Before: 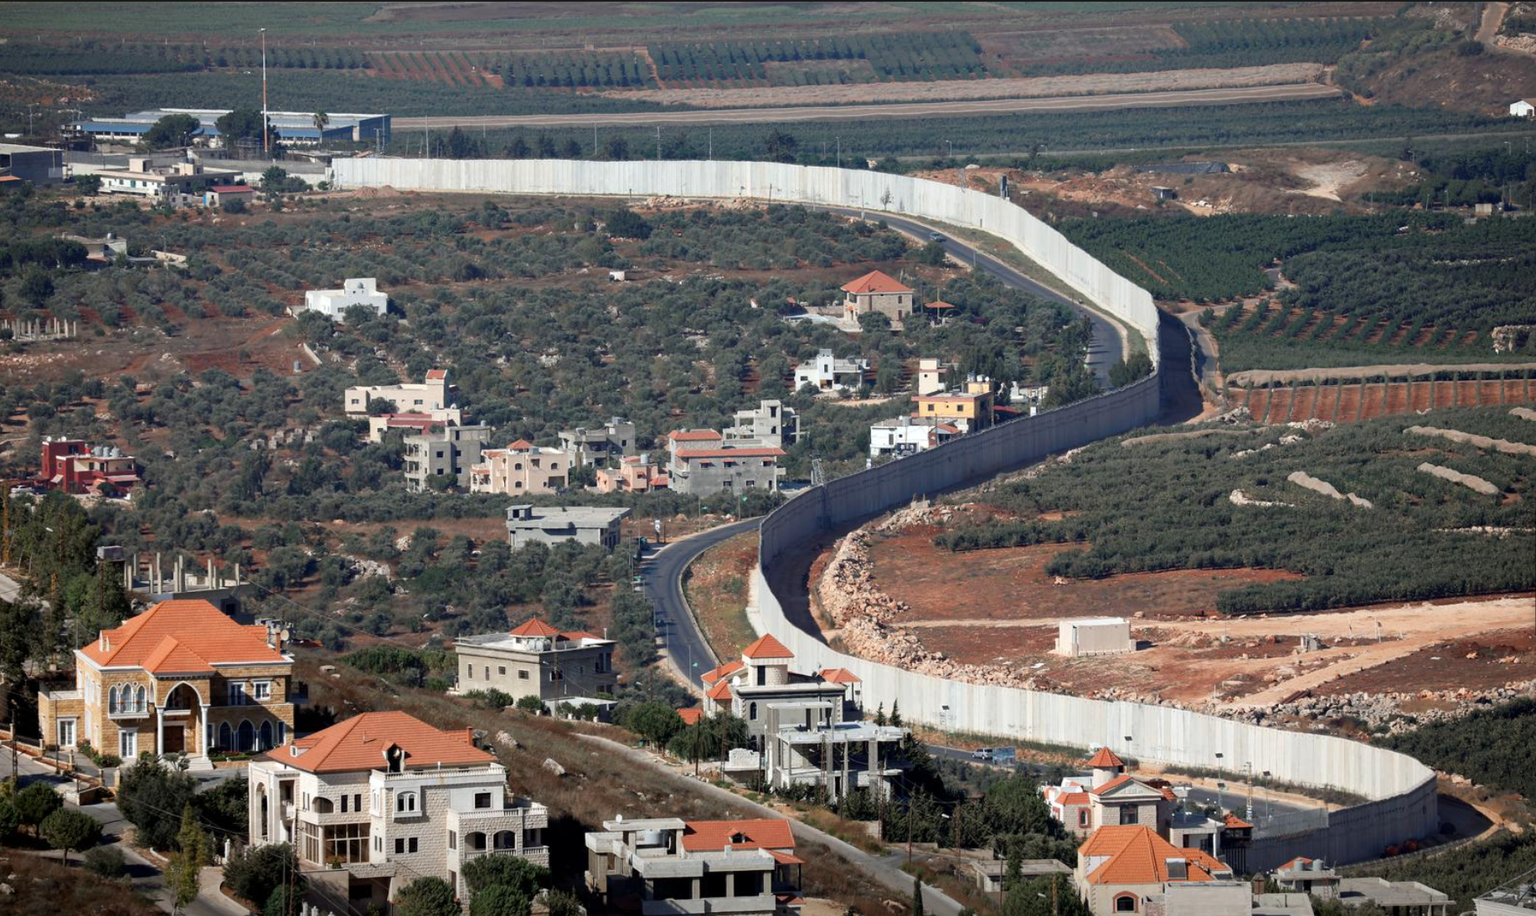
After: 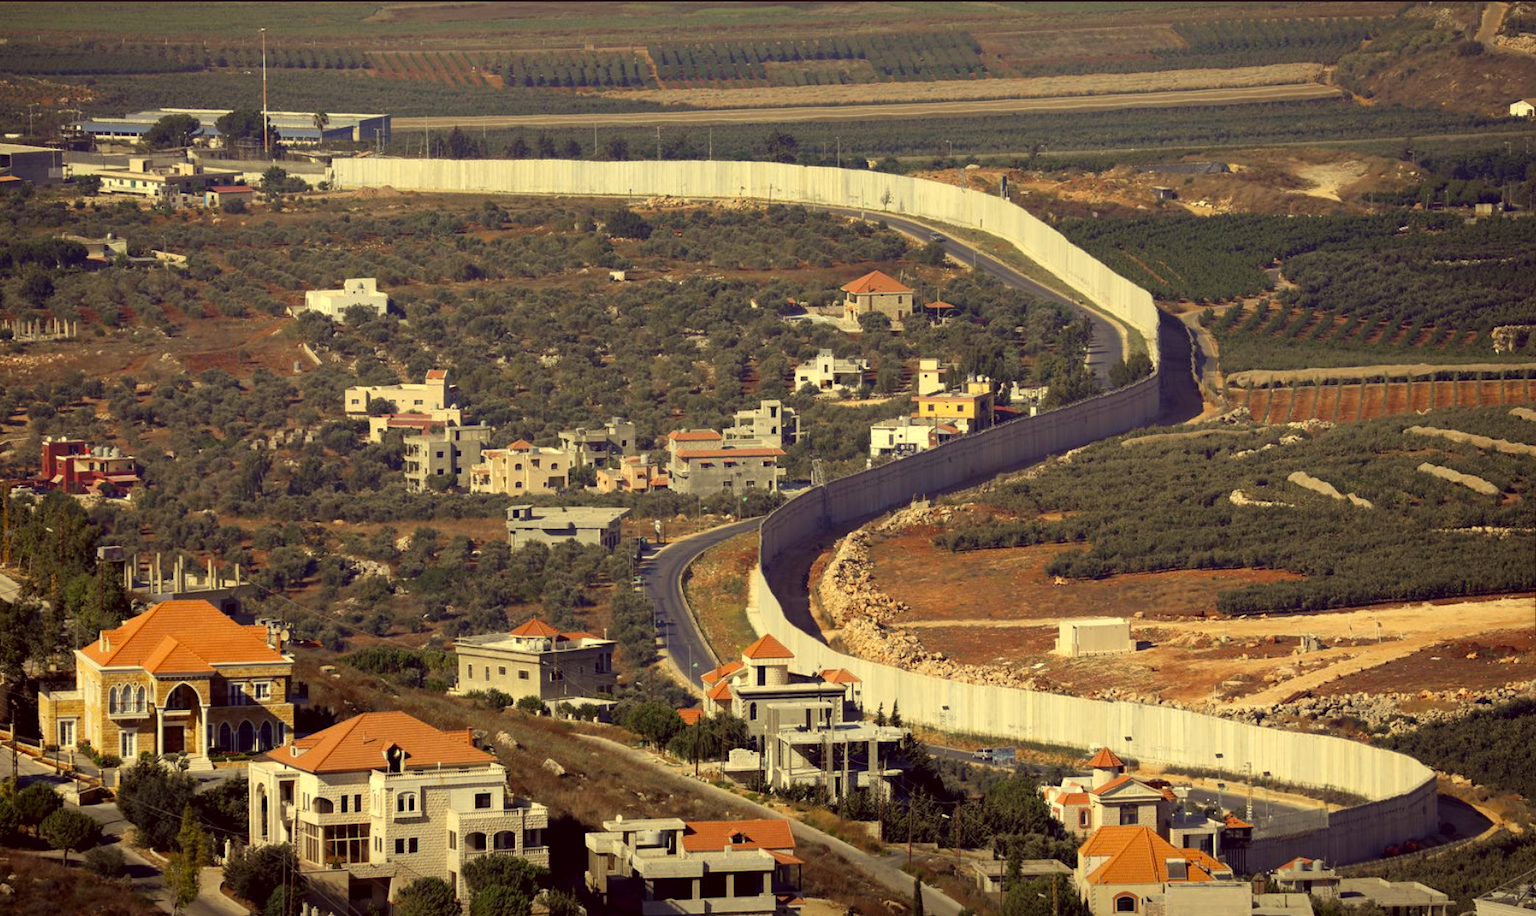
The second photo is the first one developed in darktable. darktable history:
color correction: highlights a* -0.574, highlights b* 39.6, shadows a* 9.34, shadows b* -0.558
